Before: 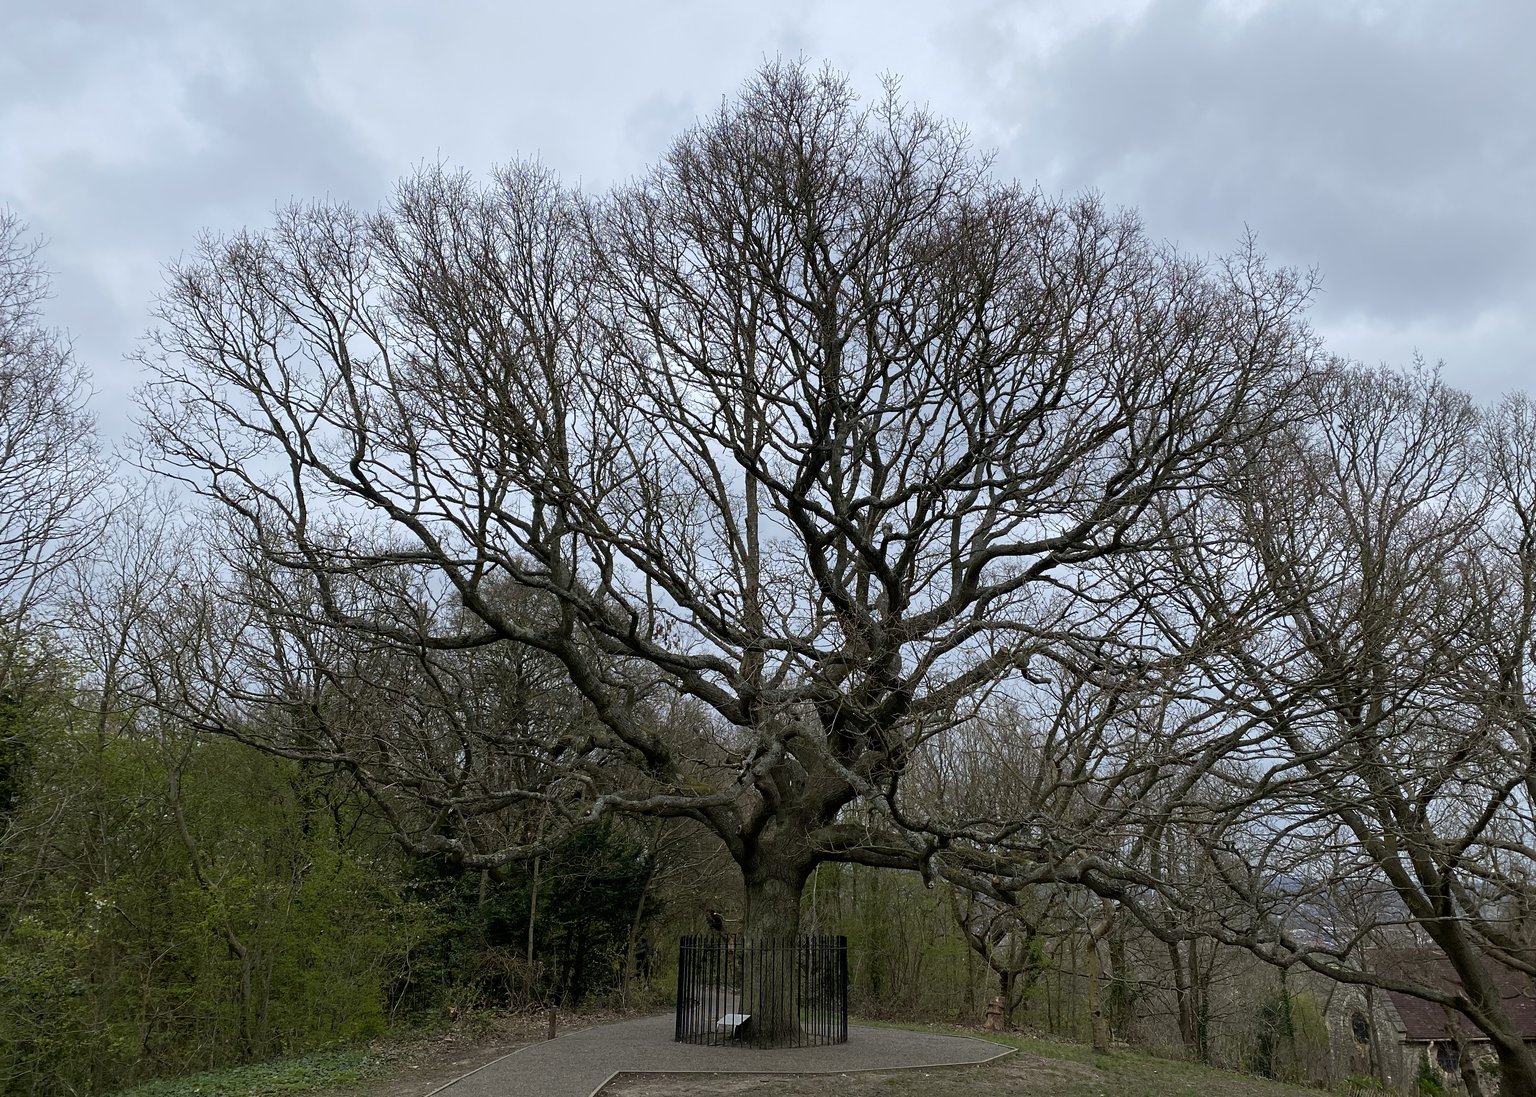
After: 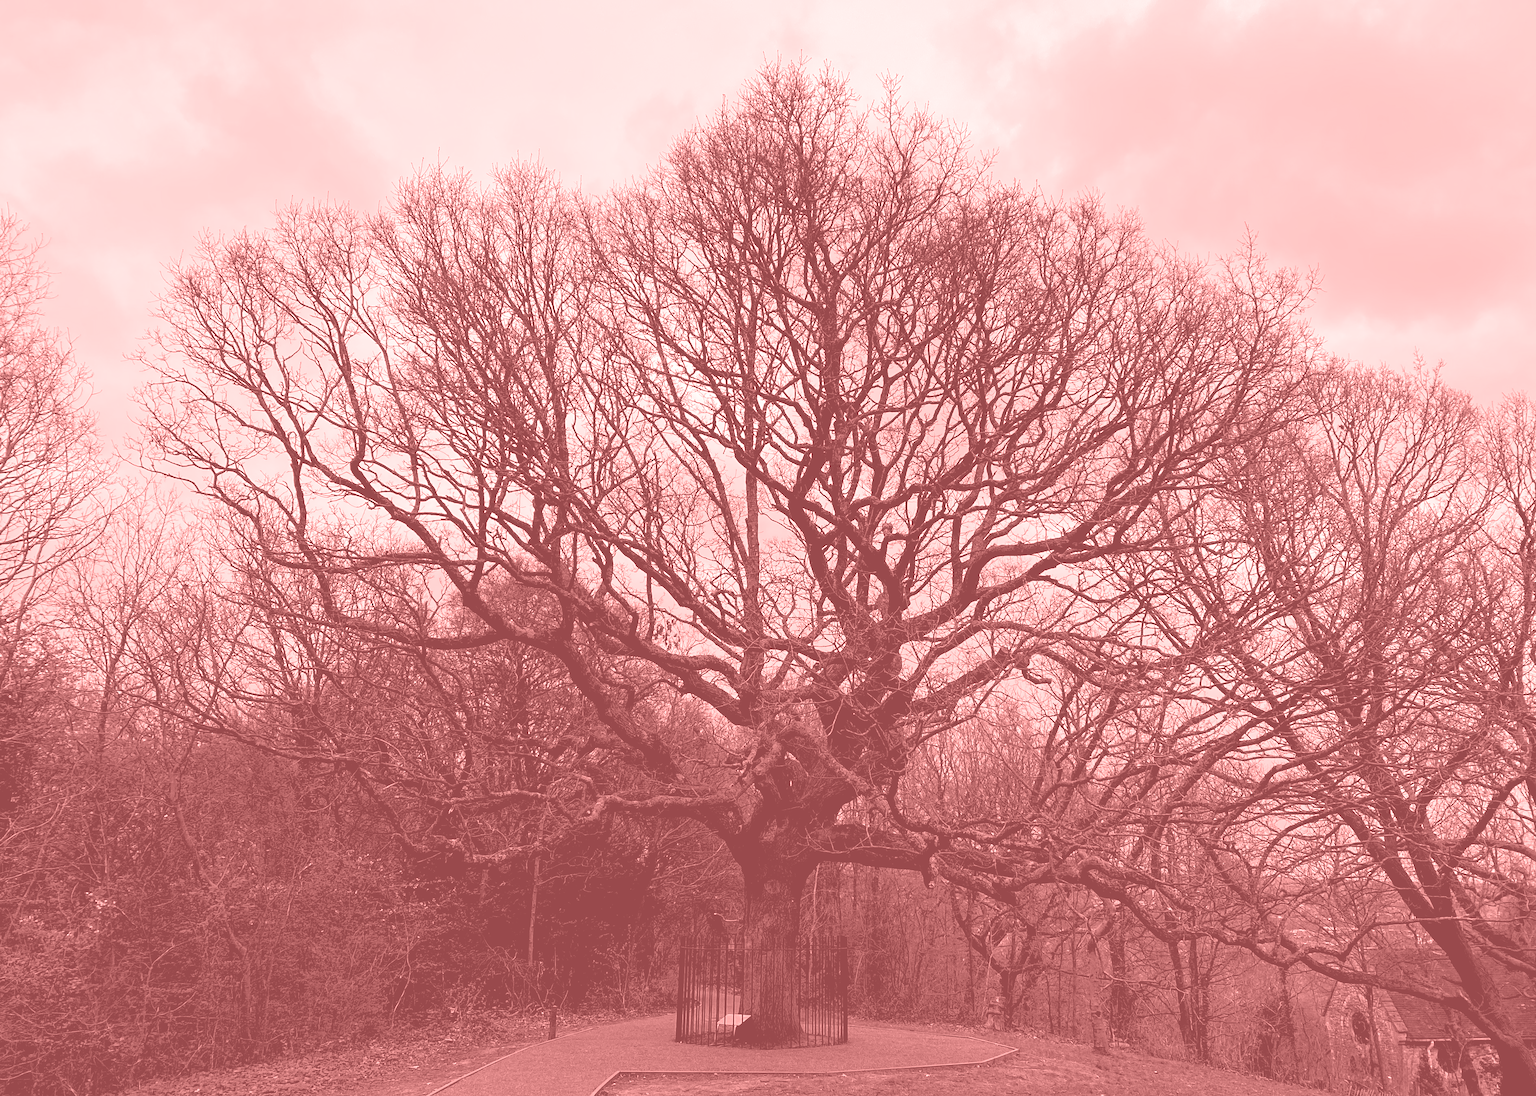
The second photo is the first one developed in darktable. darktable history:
white balance: red 0.931, blue 1.11
rgb levels: levels [[0.013, 0.434, 0.89], [0, 0.5, 1], [0, 0.5, 1]]
colorize: saturation 51%, source mix 50.67%, lightness 50.67%
color balance rgb: shadows lift › luminance -7.7%, shadows lift › chroma 2.13%, shadows lift › hue 165.27°, power › luminance -7.77%, power › chroma 1.1%, power › hue 215.88°, highlights gain › luminance 15.15%, highlights gain › chroma 7%, highlights gain › hue 125.57°, global offset › luminance -0.33%, global offset › chroma 0.11%, global offset › hue 165.27°, perceptual saturation grading › global saturation 24.42%, perceptual saturation grading › highlights -24.42%, perceptual saturation grading › mid-tones 24.42%, perceptual saturation grading › shadows 40%, perceptual brilliance grading › global brilliance -5%, perceptual brilliance grading › highlights 24.42%, perceptual brilliance grading › mid-tones 7%, perceptual brilliance grading › shadows -5%
